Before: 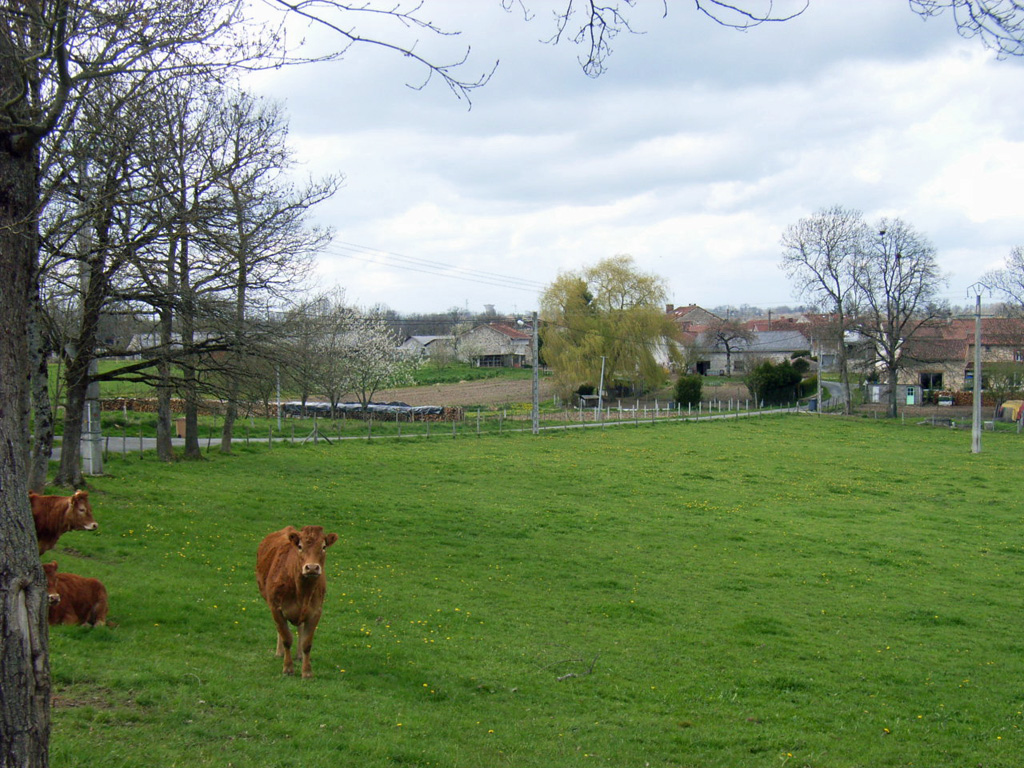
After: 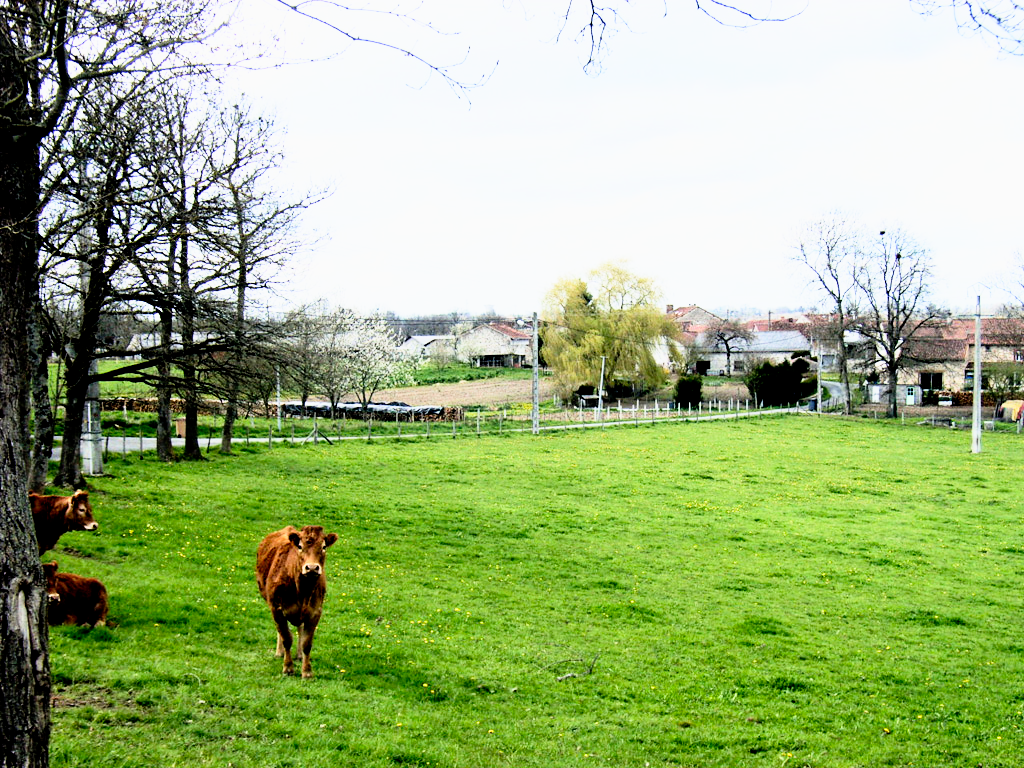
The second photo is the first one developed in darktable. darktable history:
rgb levels: preserve colors max RGB
rgb curve: curves: ch0 [(0, 0) (0.21, 0.15) (0.24, 0.21) (0.5, 0.75) (0.75, 0.96) (0.89, 0.99) (1, 1)]; ch1 [(0, 0.02) (0.21, 0.13) (0.25, 0.2) (0.5, 0.67) (0.75, 0.9) (0.89, 0.97) (1, 1)]; ch2 [(0, 0.02) (0.21, 0.13) (0.25, 0.2) (0.5, 0.67) (0.75, 0.9) (0.89, 0.97) (1, 1)], compensate middle gray true
filmic rgb: black relative exposure -6.3 EV, white relative exposure 2.8 EV, threshold 3 EV, target black luminance 0%, hardness 4.6, latitude 67.35%, contrast 1.292, shadows ↔ highlights balance -3.5%, preserve chrominance no, color science v4 (2020), contrast in shadows soft, enable highlight reconstruction true
